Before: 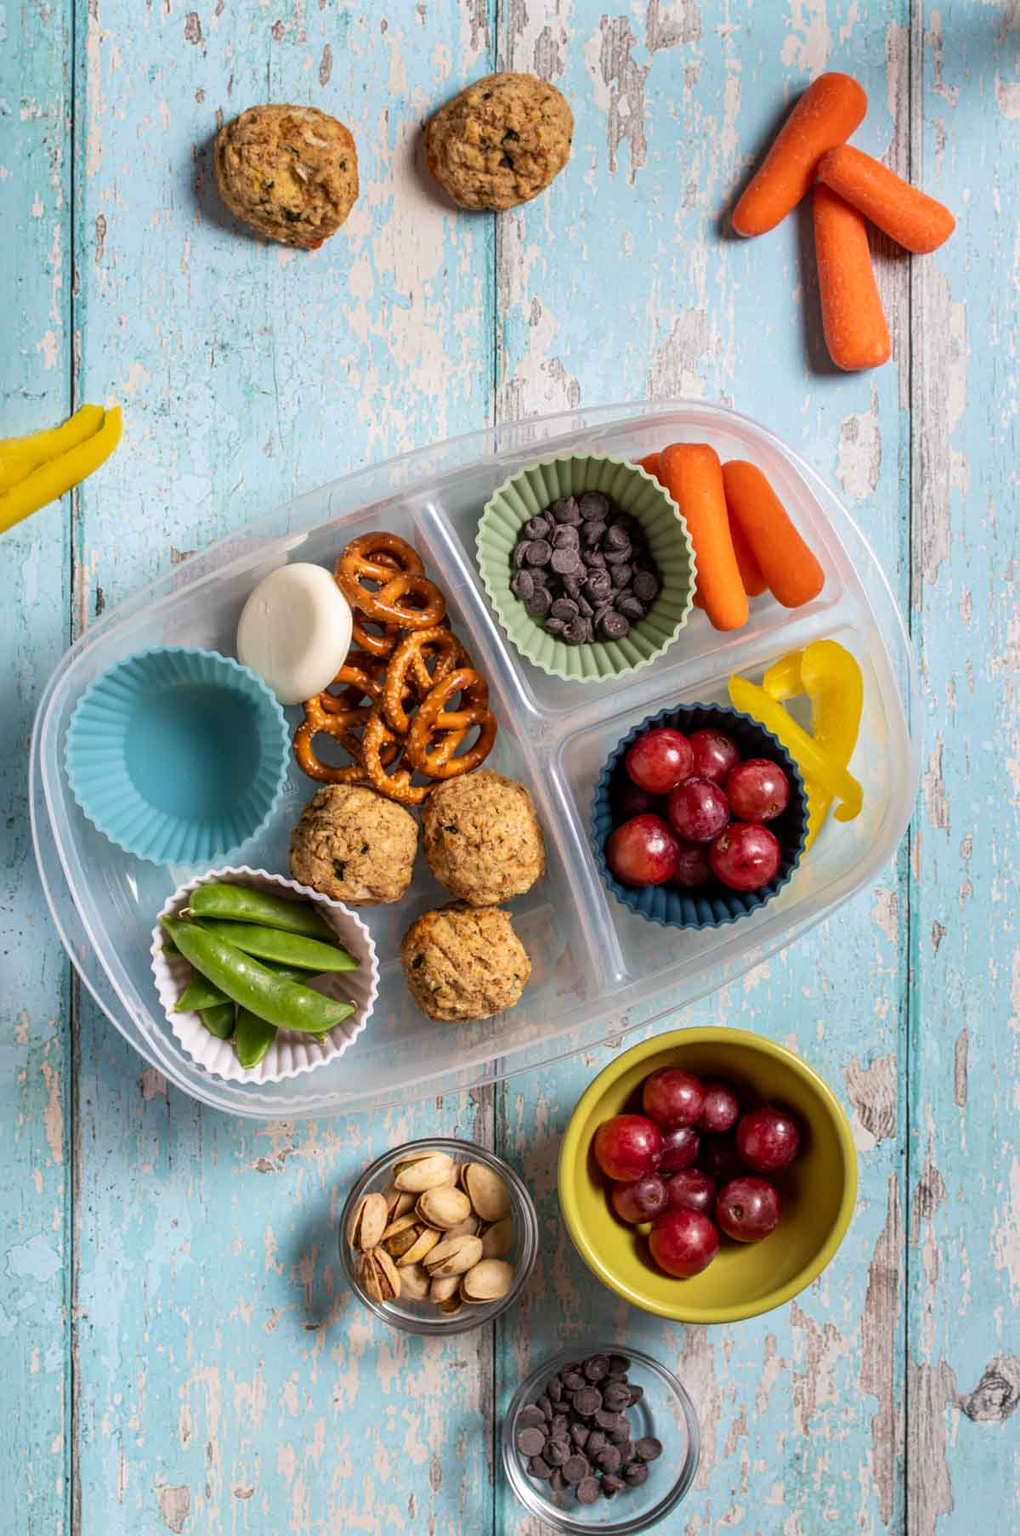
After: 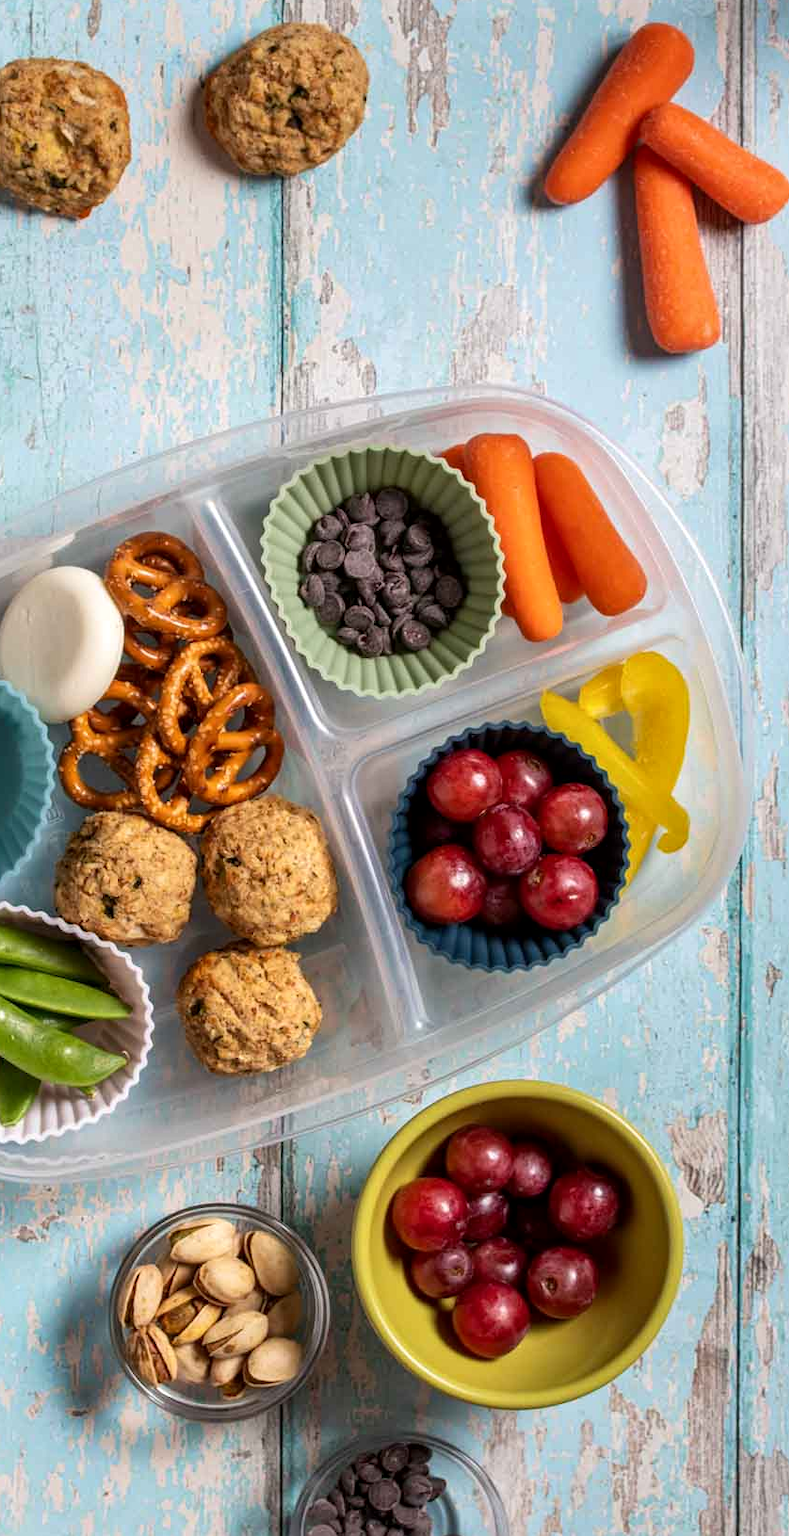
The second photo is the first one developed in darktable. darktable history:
local contrast: mode bilateral grid, contrast 19, coarseness 51, detail 120%, midtone range 0.2
crop and rotate: left 23.625%, top 3.409%, right 6.476%, bottom 6.313%
